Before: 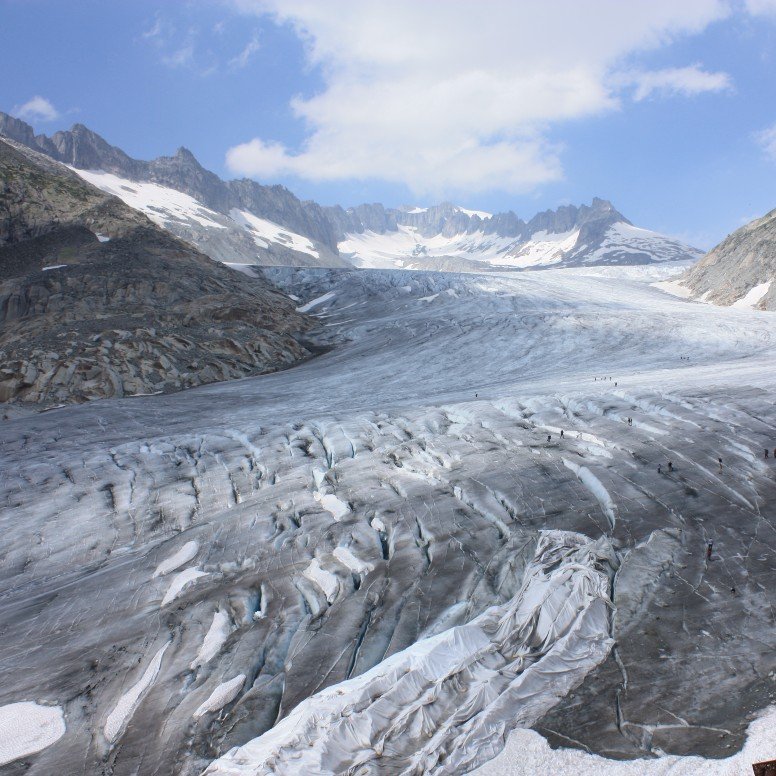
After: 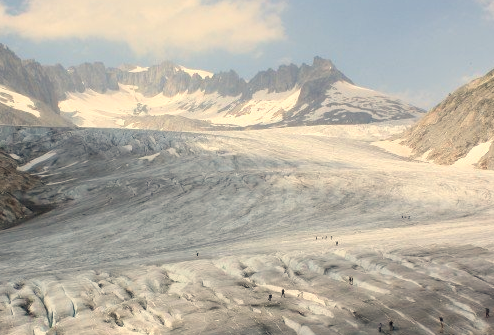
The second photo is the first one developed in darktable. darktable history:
crop: left 36.005%, top 18.293%, right 0.31%, bottom 38.444%
white balance: red 1.123, blue 0.83
